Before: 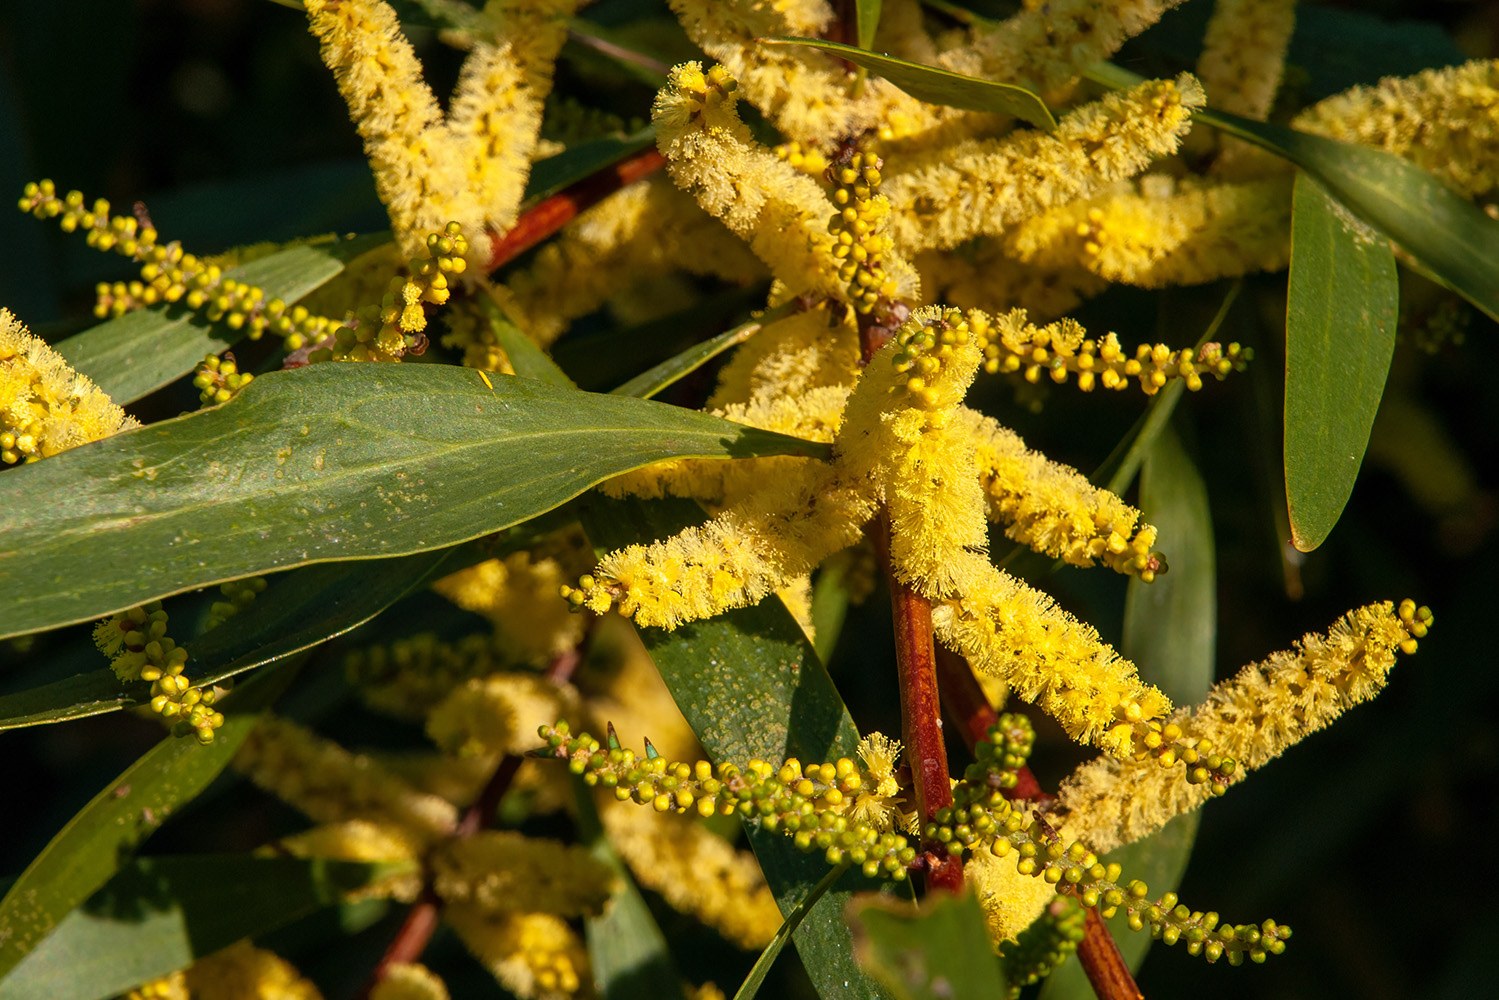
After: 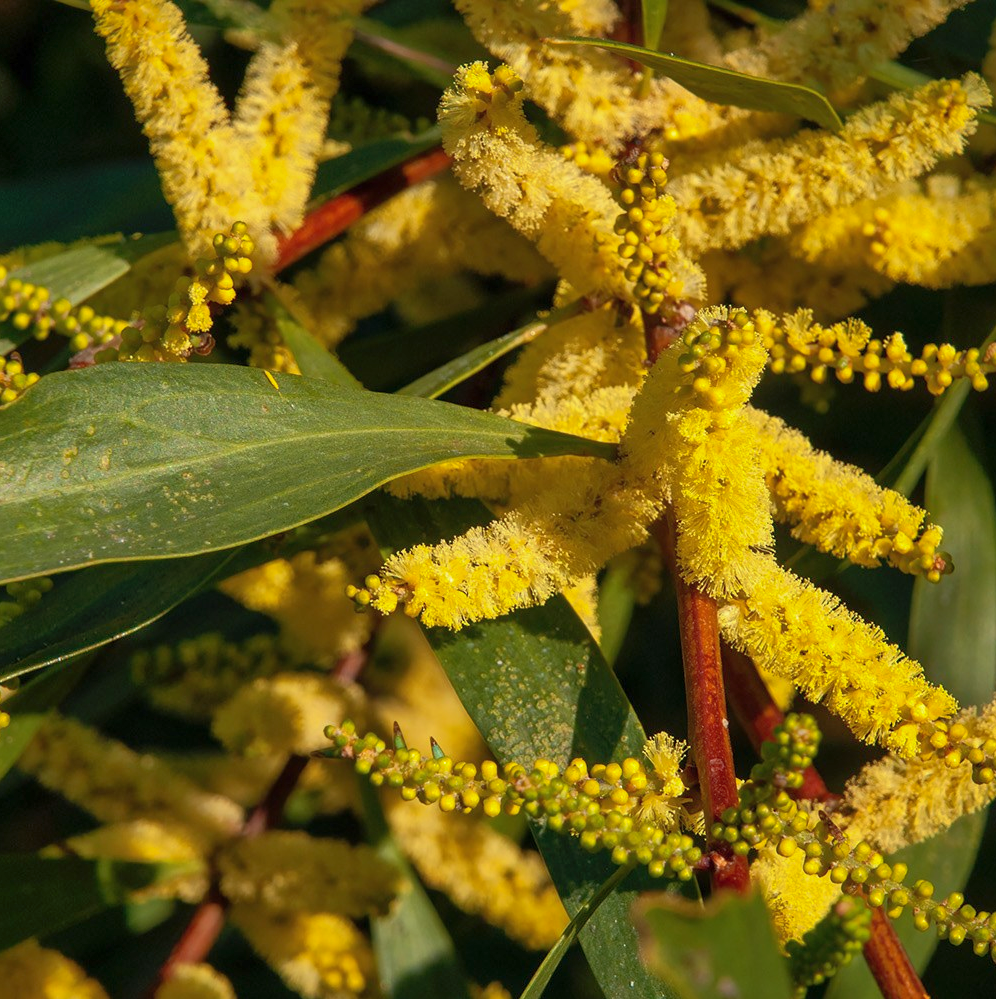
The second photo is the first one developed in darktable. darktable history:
crop and rotate: left 14.327%, right 19.18%
shadows and highlights: on, module defaults
